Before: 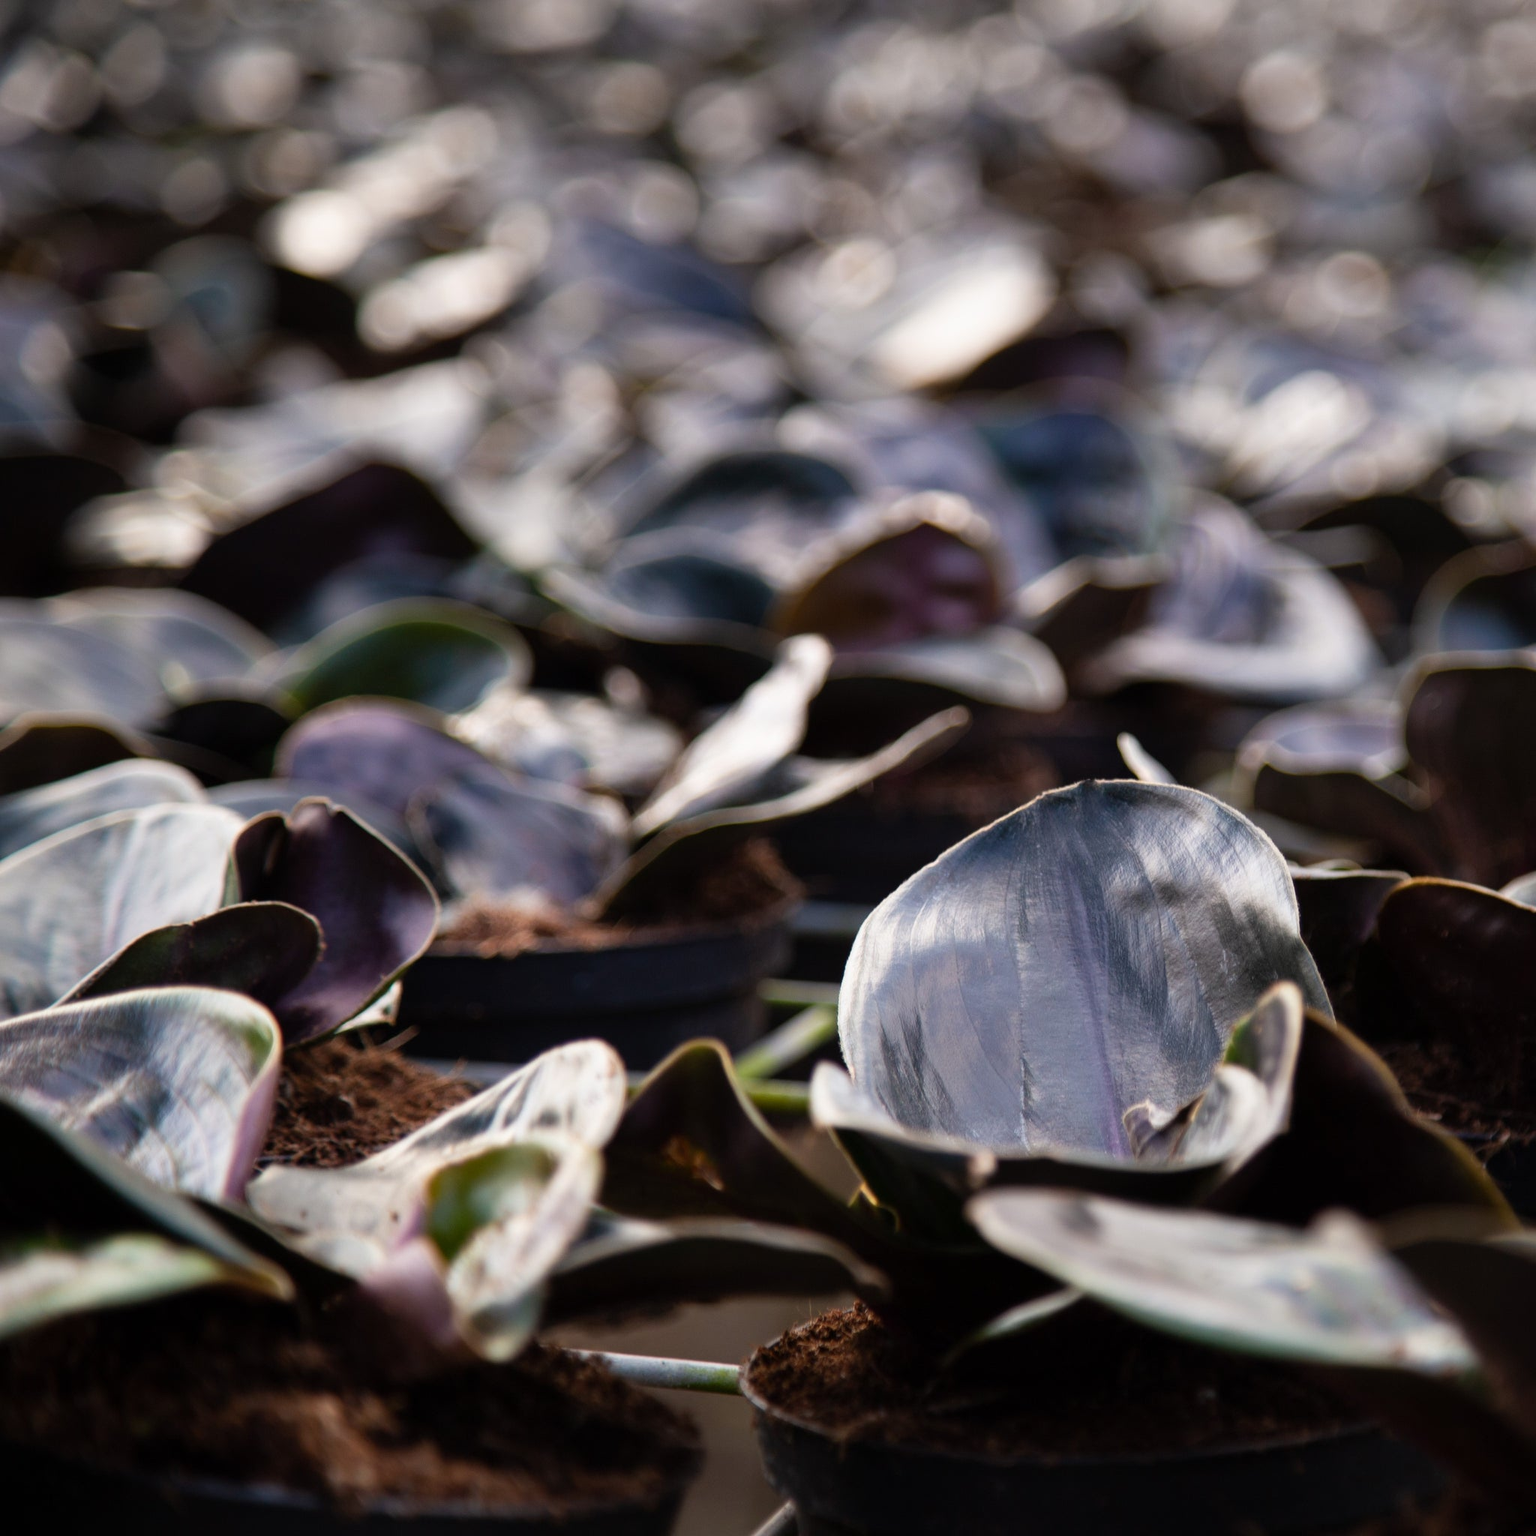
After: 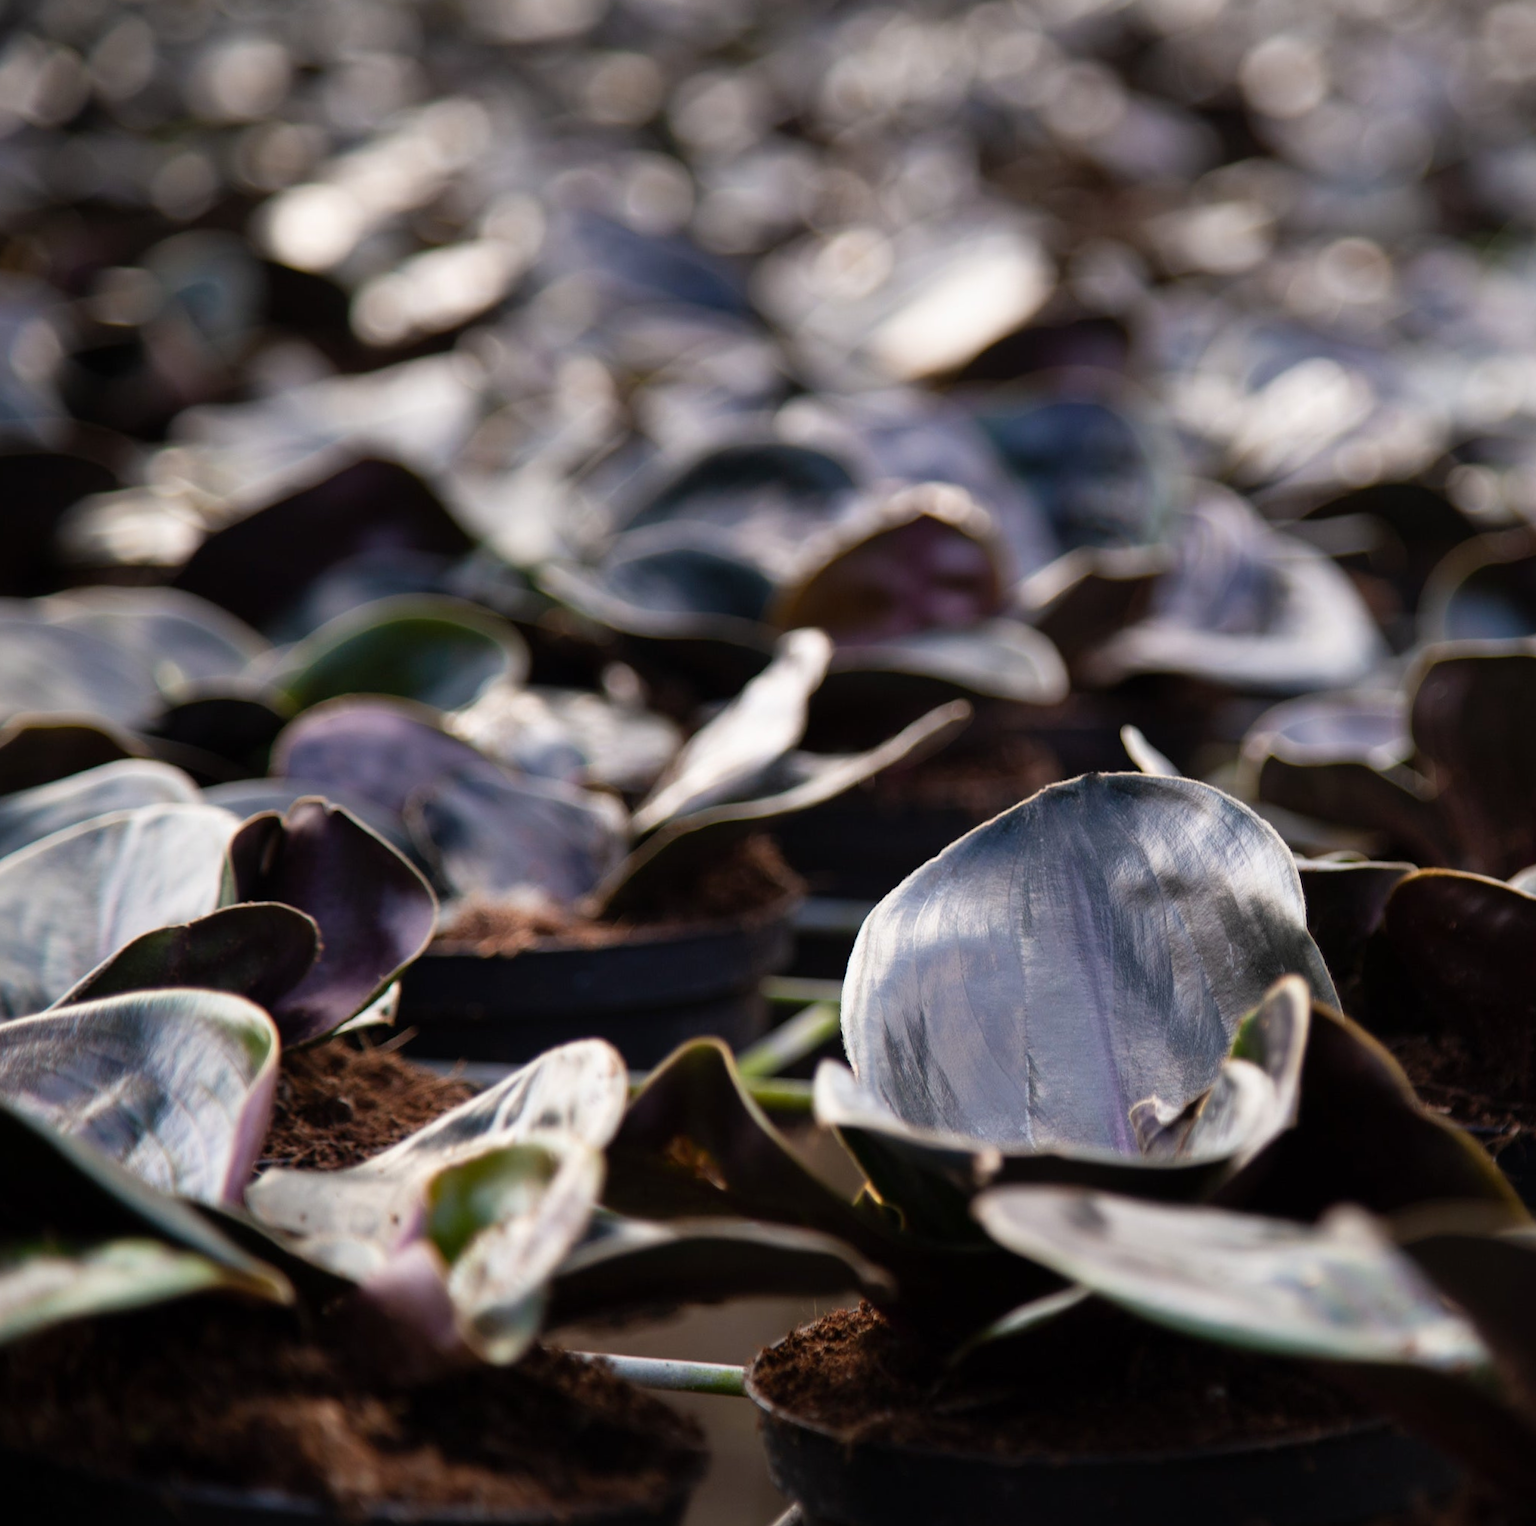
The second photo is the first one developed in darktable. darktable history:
rotate and perspective: rotation -0.45°, automatic cropping original format, crop left 0.008, crop right 0.992, crop top 0.012, crop bottom 0.988
tone equalizer: on, module defaults
